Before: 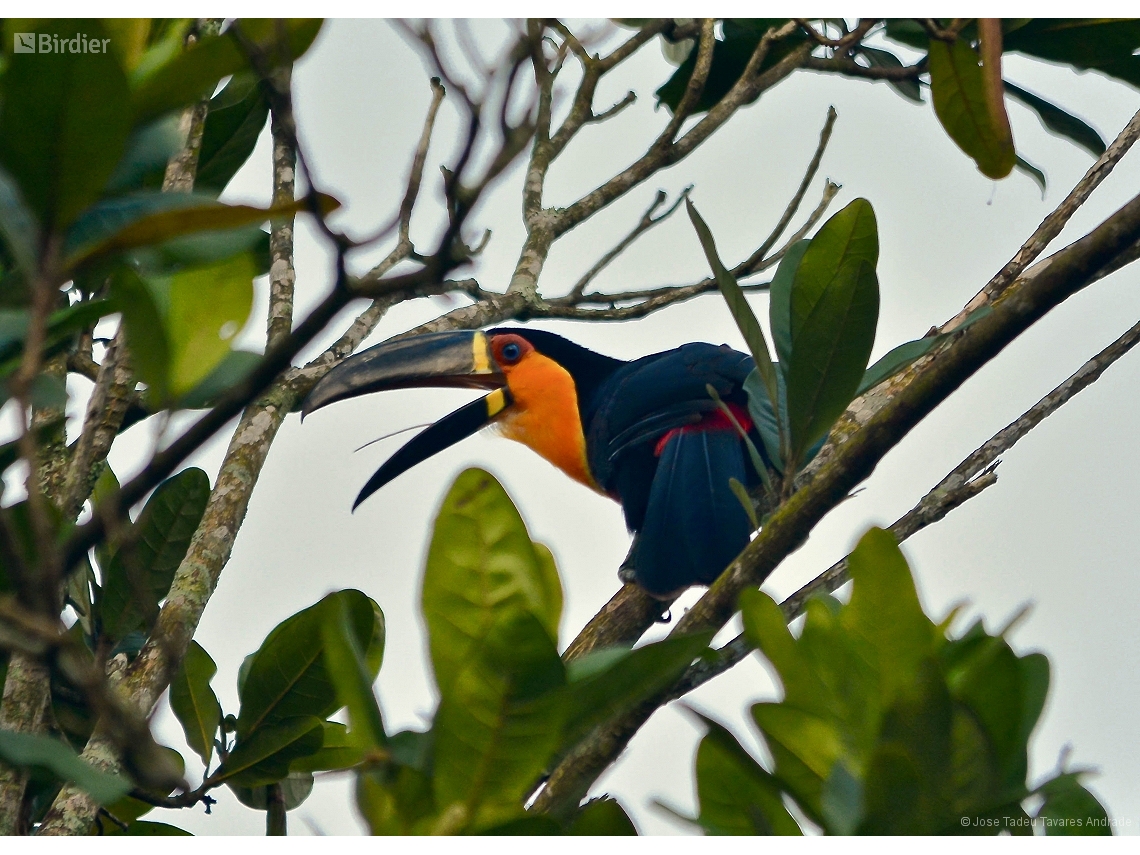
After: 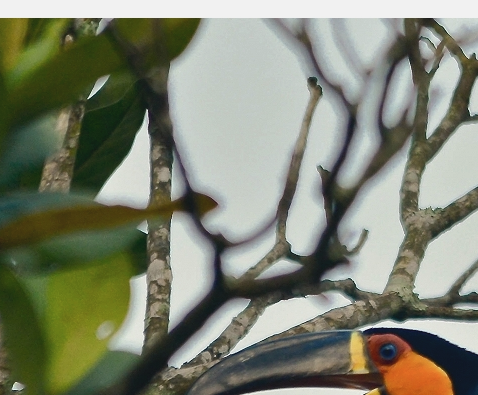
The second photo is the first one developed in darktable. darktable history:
crop and rotate: left 10.817%, top 0.062%, right 47.194%, bottom 53.626%
contrast brightness saturation: contrast -0.1, saturation -0.1
